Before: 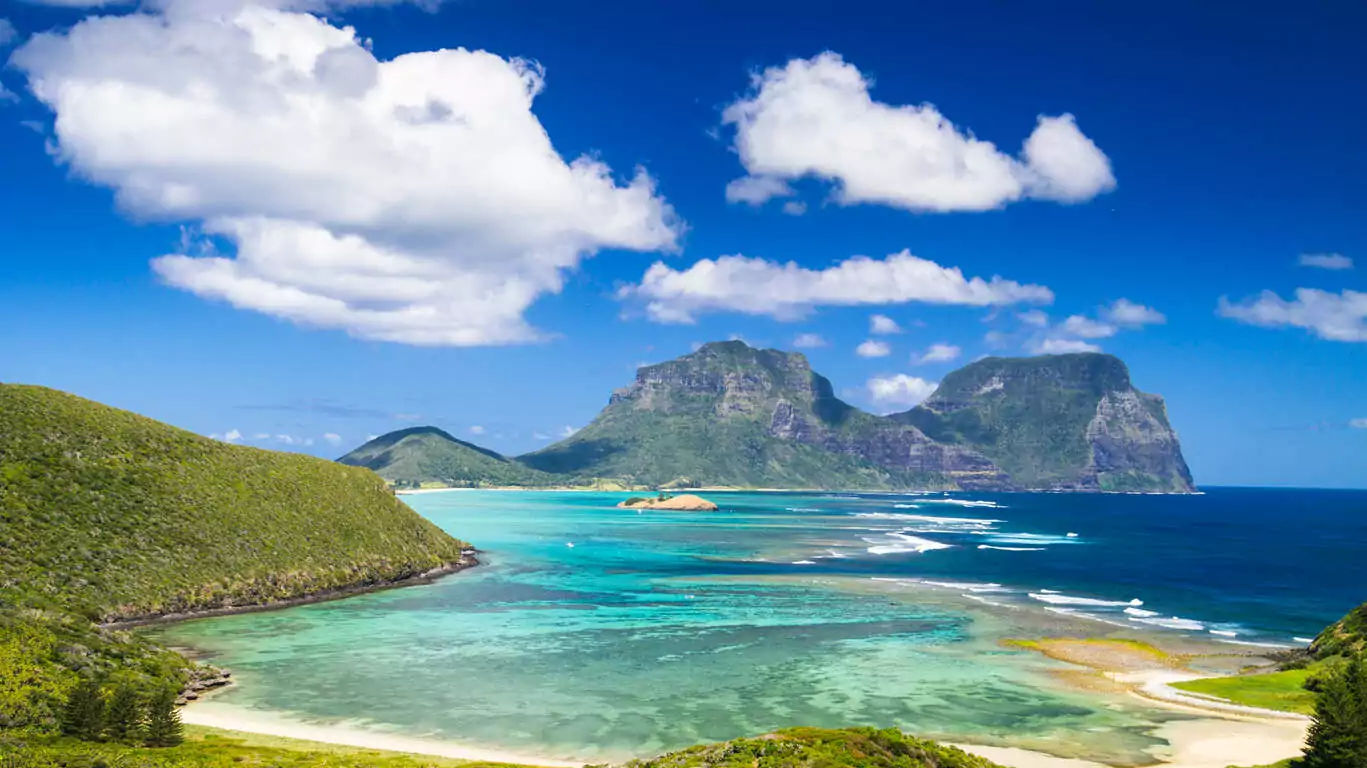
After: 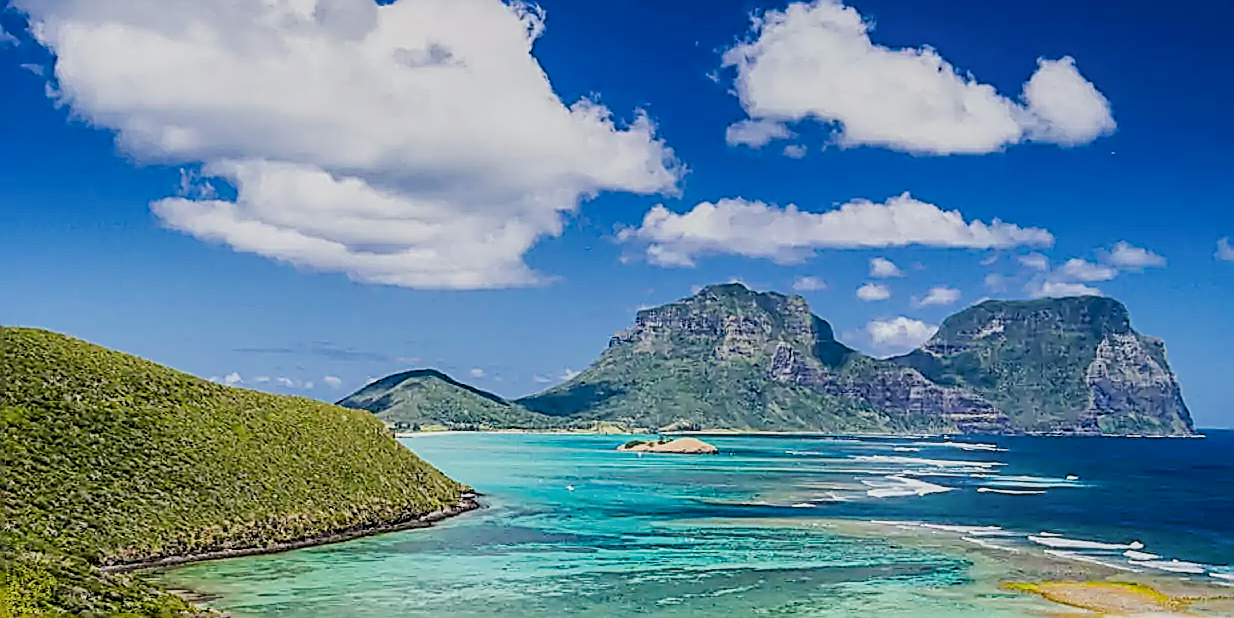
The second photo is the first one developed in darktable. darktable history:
crop: top 7.49%, right 9.717%, bottom 11.943%
haze removal: compatibility mode true, adaptive false
bloom: size 5%, threshold 95%, strength 15%
local contrast: detail 130%
filmic rgb: black relative exposure -7.15 EV, white relative exposure 5.36 EV, hardness 3.02
sharpen: amount 2
tone equalizer: on, module defaults
